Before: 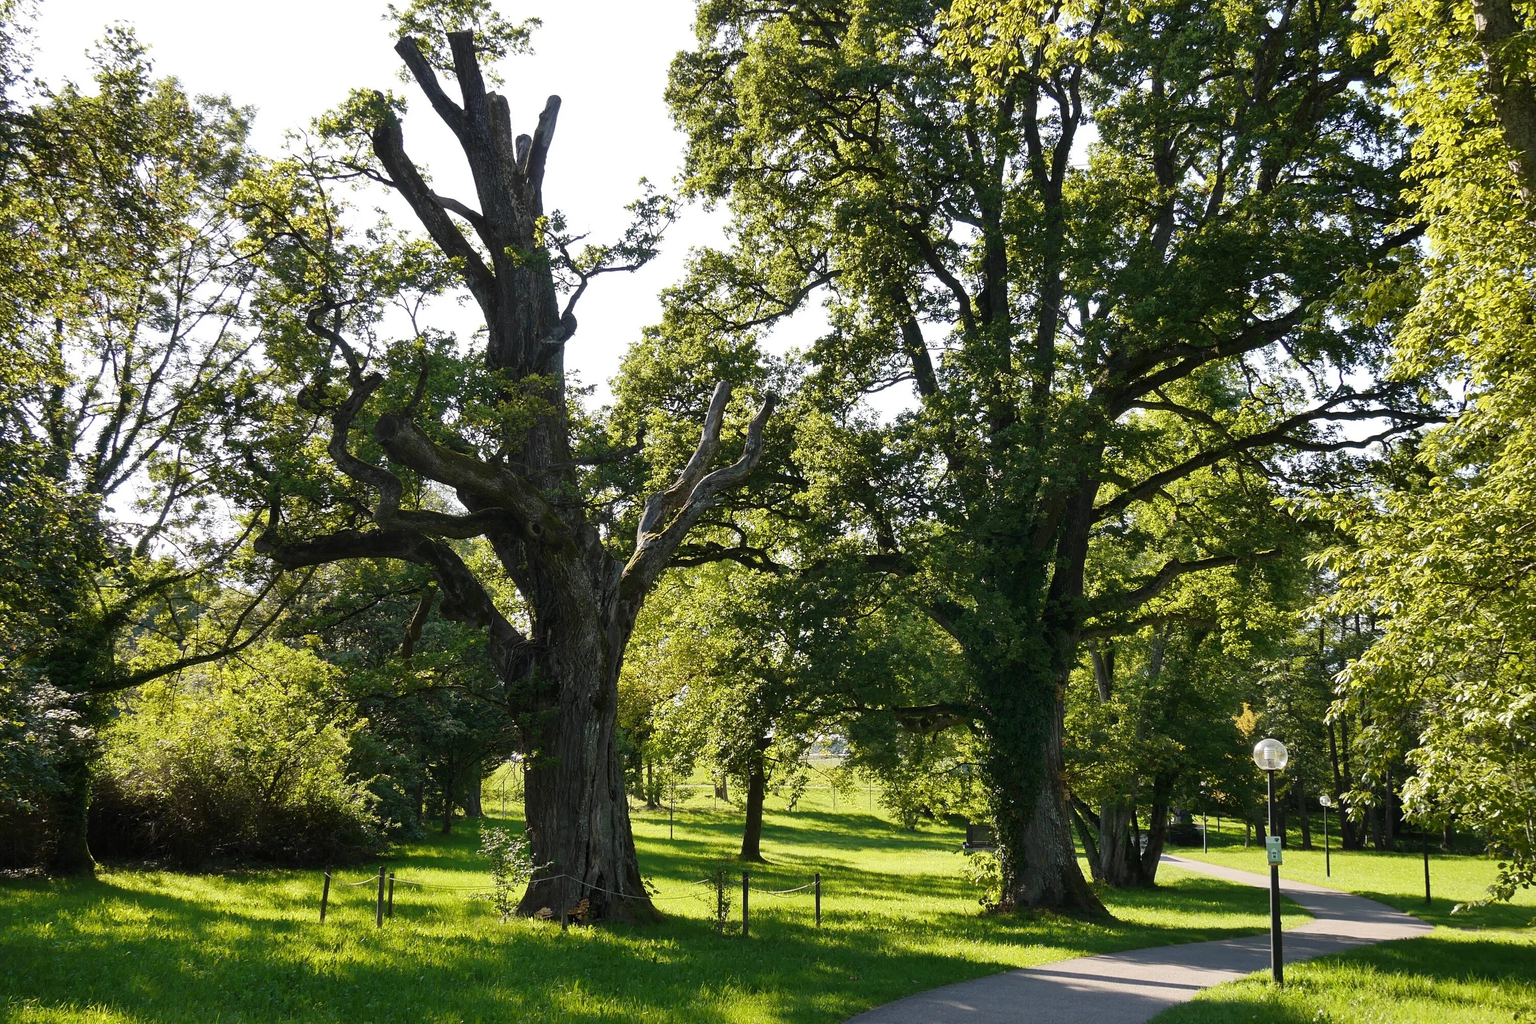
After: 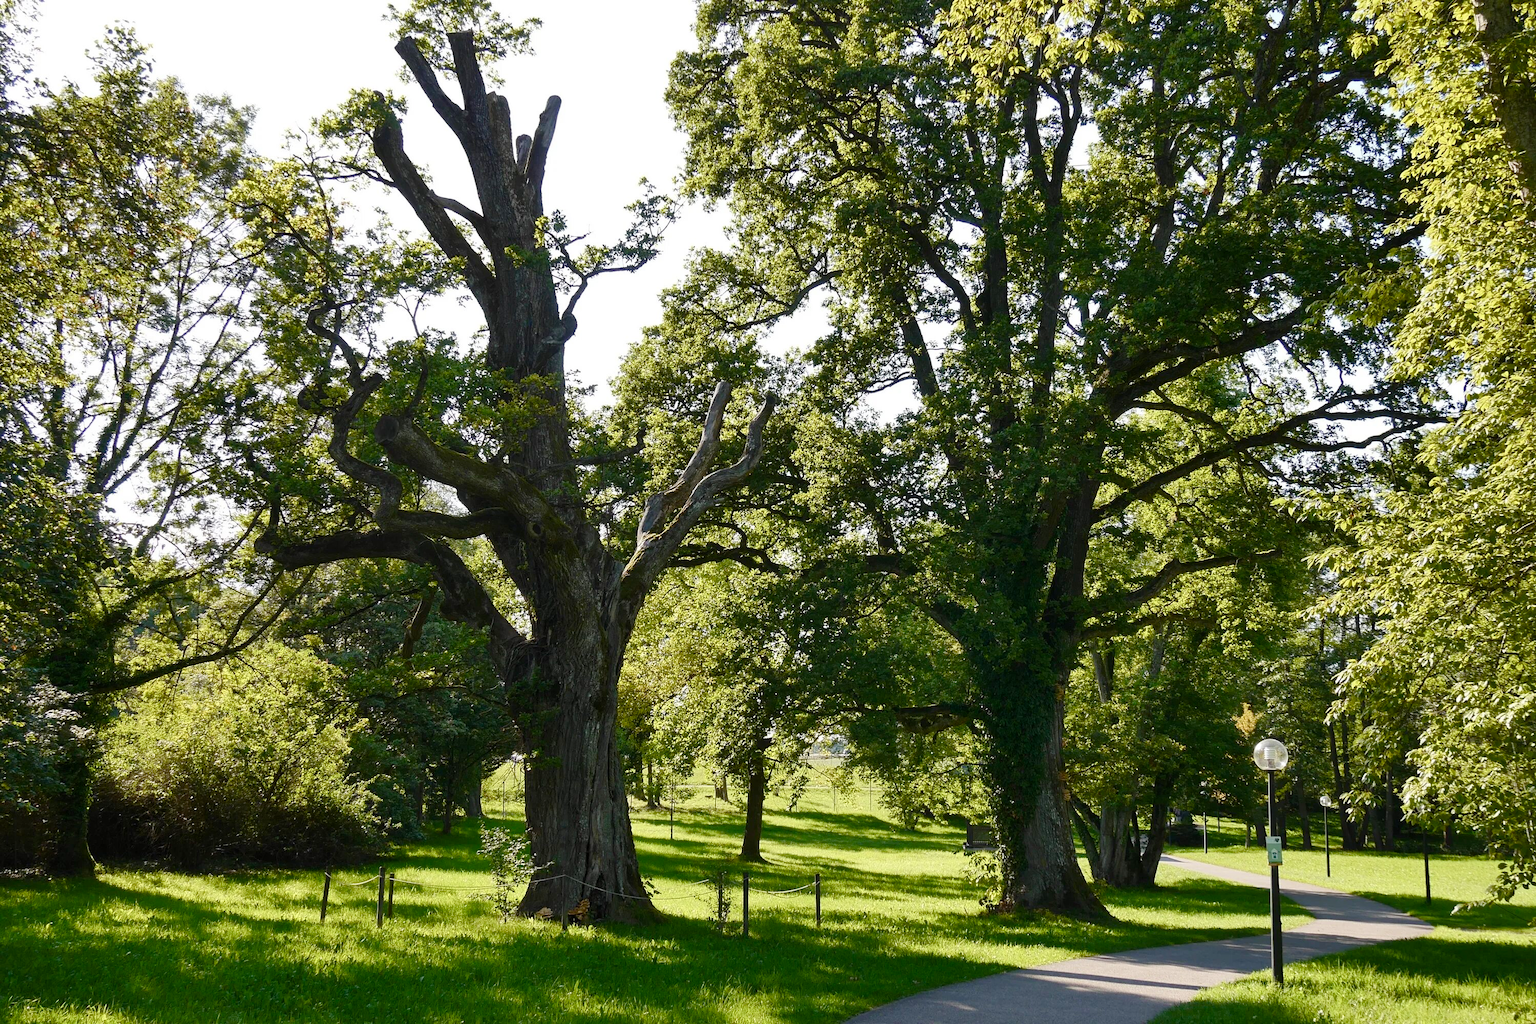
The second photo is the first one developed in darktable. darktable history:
color balance rgb: linear chroma grading › shadows -8.512%, linear chroma grading › global chroma 9.799%, perceptual saturation grading › global saturation 20%, perceptual saturation grading › highlights -48.942%, perceptual saturation grading › shadows 24.966%, global vibrance 14.54%
